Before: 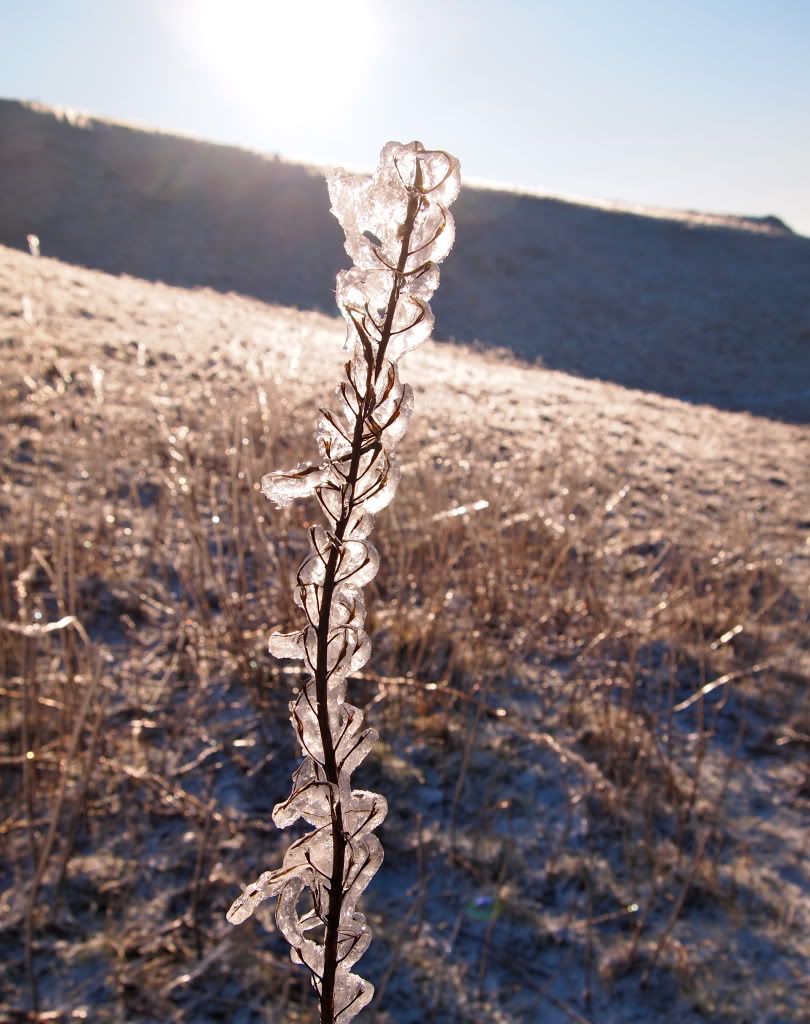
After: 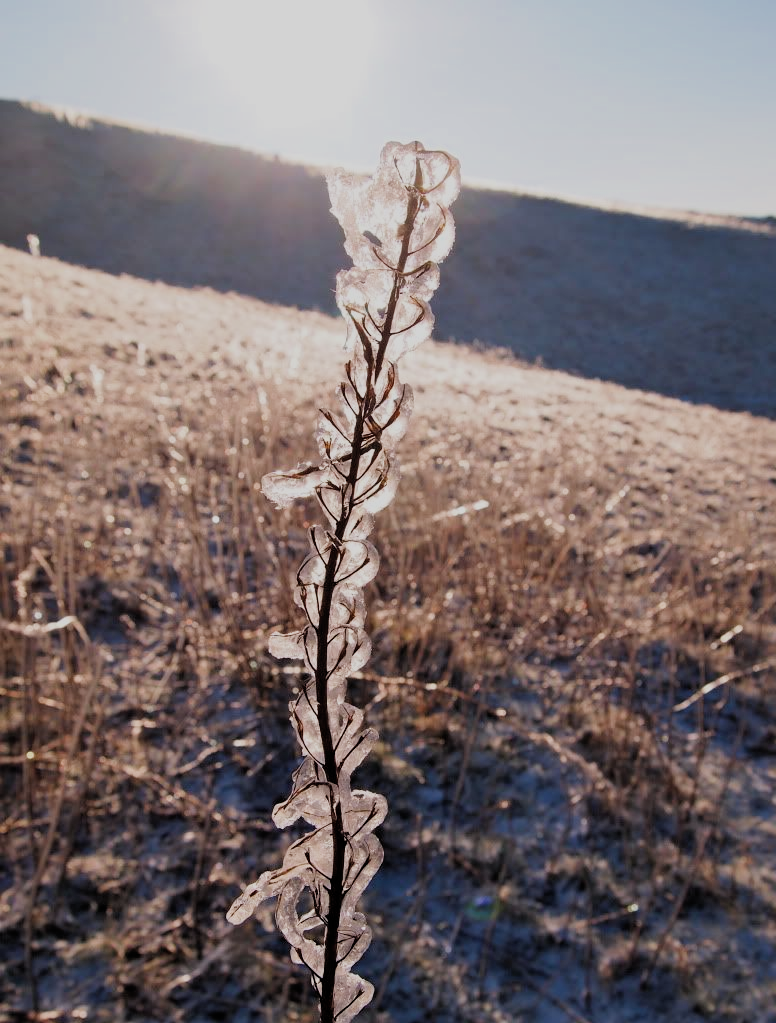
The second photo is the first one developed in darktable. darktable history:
crop: right 4.156%, bottom 0.031%
filmic rgb: black relative exposure -7.65 EV, white relative exposure 4.56 EV, hardness 3.61, add noise in highlights 0, preserve chrominance max RGB, color science v3 (2019), use custom middle-gray values true, contrast in highlights soft
